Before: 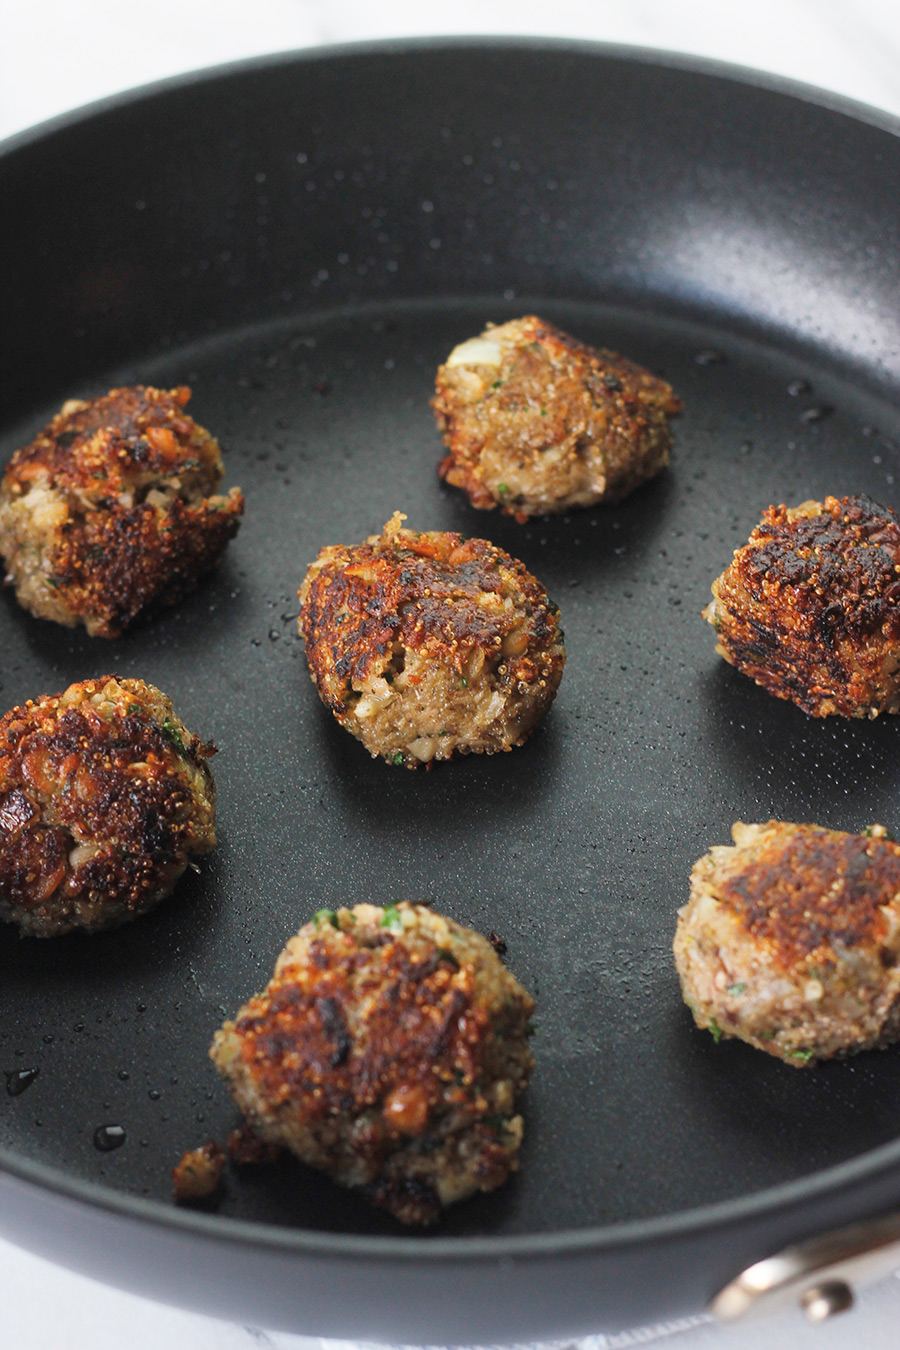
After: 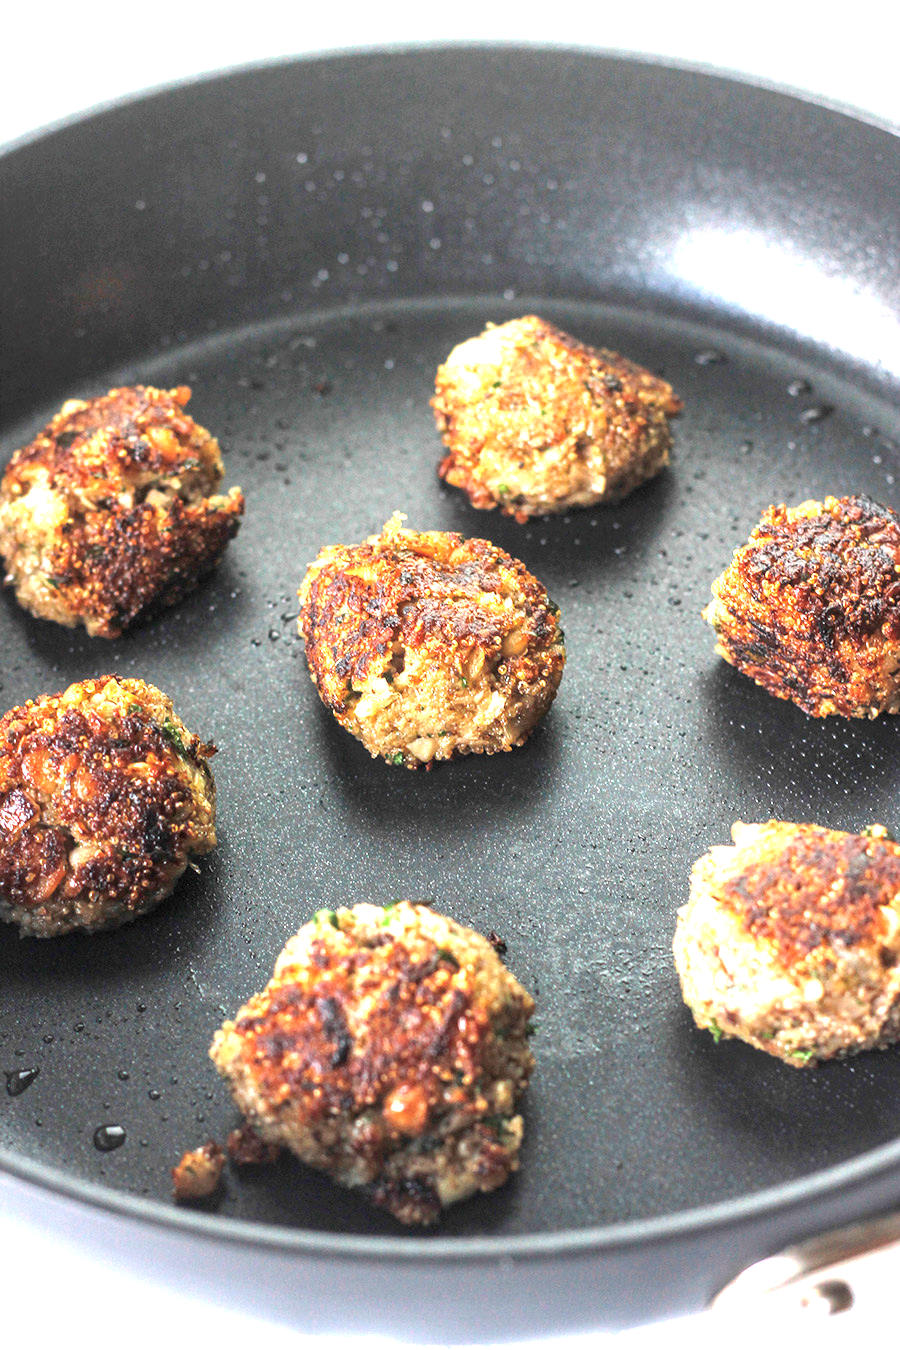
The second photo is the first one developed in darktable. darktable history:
local contrast: detail 130%
exposure: black level correction 0.001, exposure 1.646 EV, compensate exposure bias true, compensate highlight preservation false
